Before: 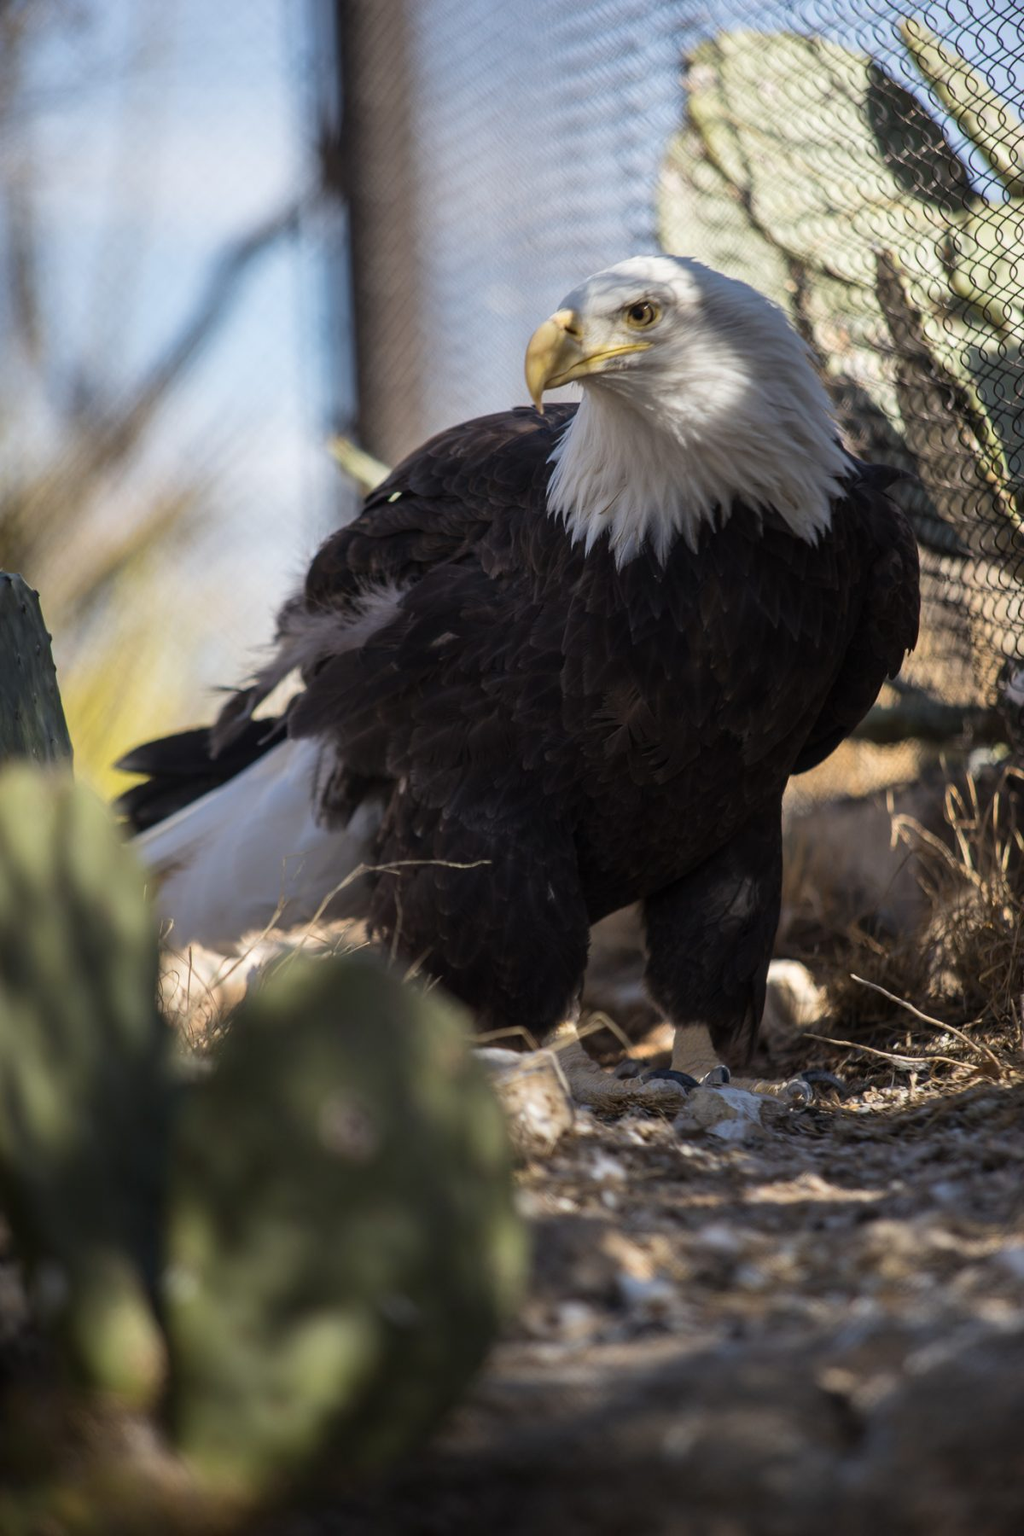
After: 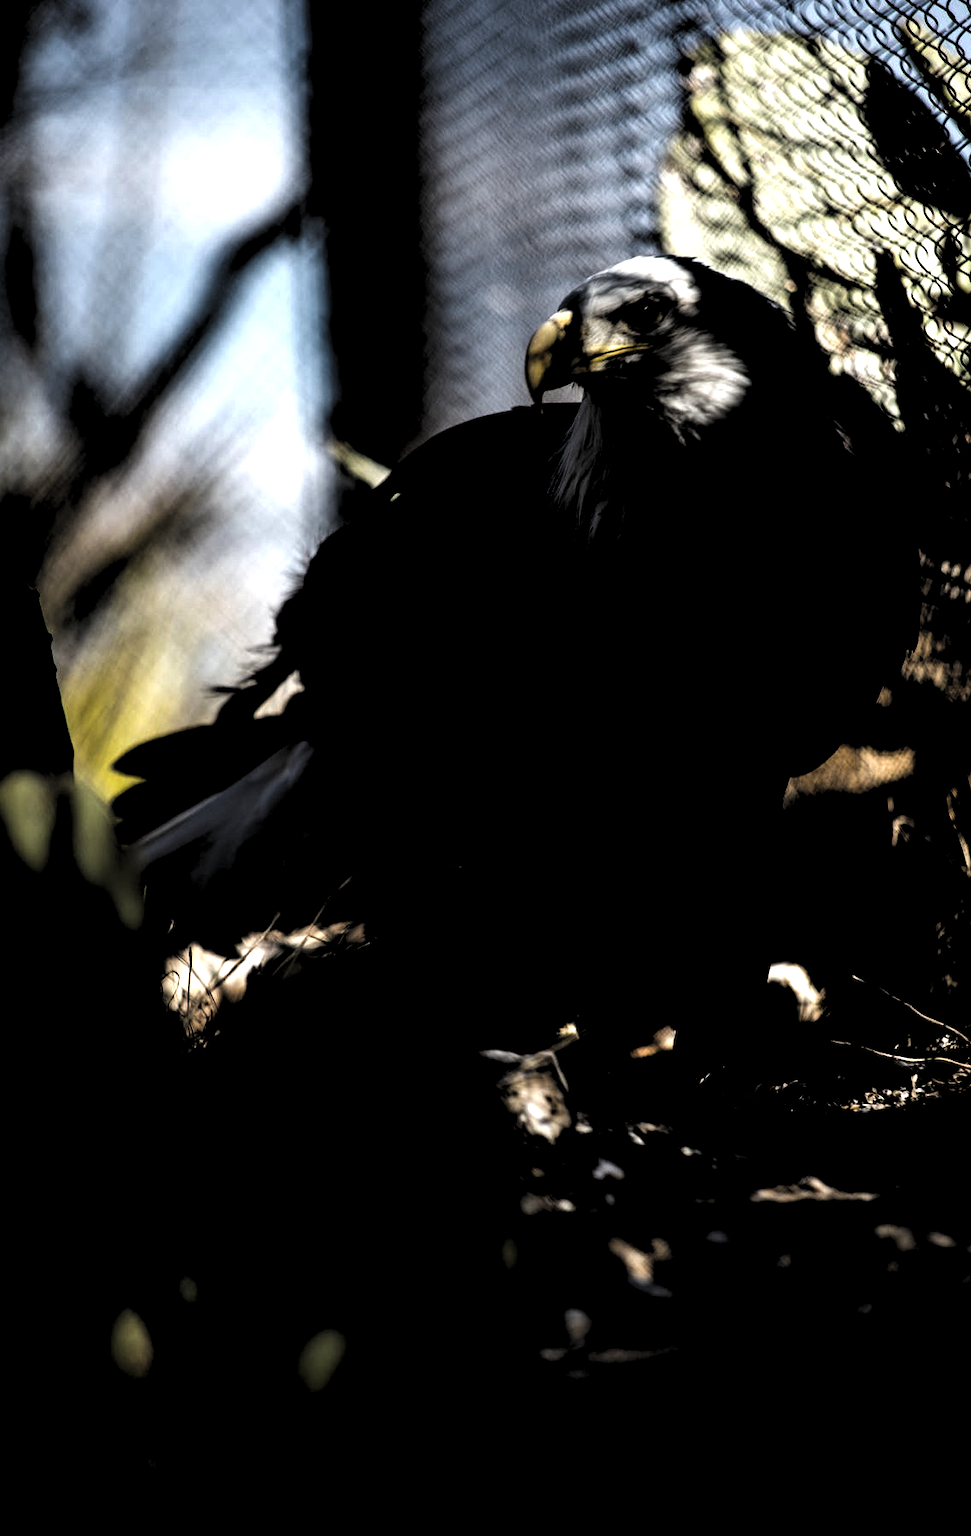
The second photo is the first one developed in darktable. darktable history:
crop and rotate: right 5.167%
exposure: black level correction 0, exposure 0.5 EV, compensate highlight preservation false
contrast brightness saturation: brightness -0.25, saturation 0.2
levels: levels [0.514, 0.759, 1]
